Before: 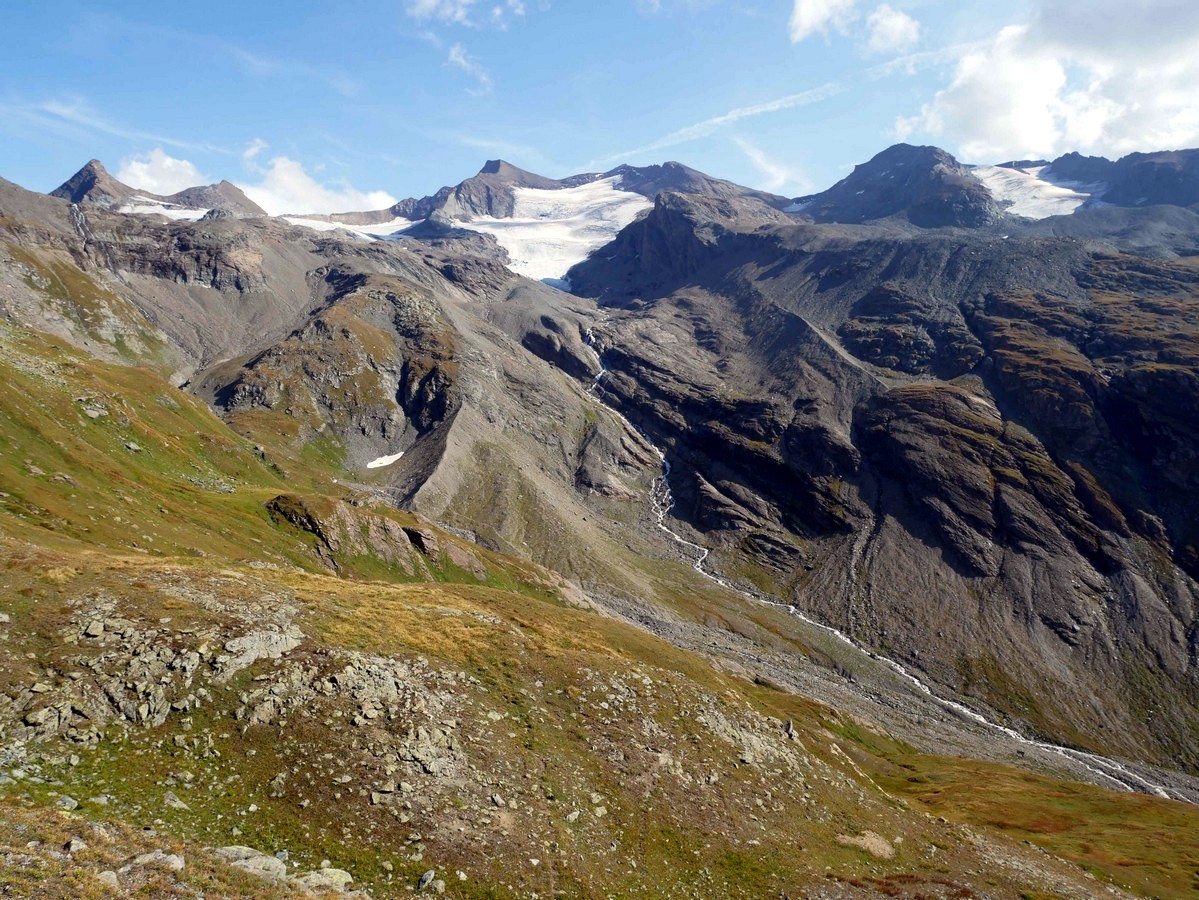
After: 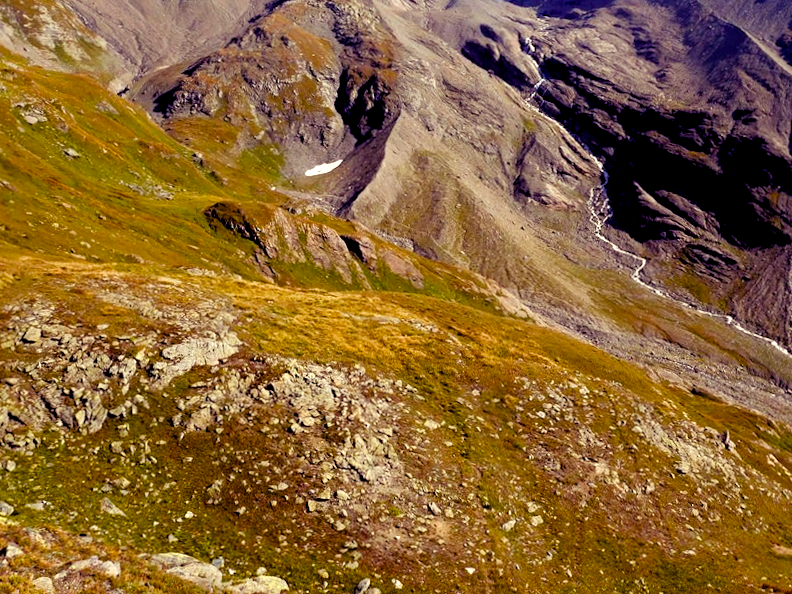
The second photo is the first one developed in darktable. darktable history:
color balance rgb: shadows lift › luminance -21.66%, shadows lift › chroma 8.98%, shadows lift › hue 283.37°, power › chroma 1.55%, power › hue 25.59°, highlights gain › luminance 6.08%, highlights gain › chroma 2.55%, highlights gain › hue 90°, global offset › luminance -0.87%, perceptual saturation grading › global saturation 27.49%, perceptual saturation grading › highlights -28.39%, perceptual saturation grading › mid-tones 15.22%, perceptual saturation grading › shadows 33.98%, perceptual brilliance grading › highlights 10%, perceptual brilliance grading › mid-tones 5%
crop and rotate: angle -0.82°, left 3.85%, top 31.828%, right 27.992%
rotate and perspective: rotation -0.45°, automatic cropping original format, crop left 0.008, crop right 0.992, crop top 0.012, crop bottom 0.988
